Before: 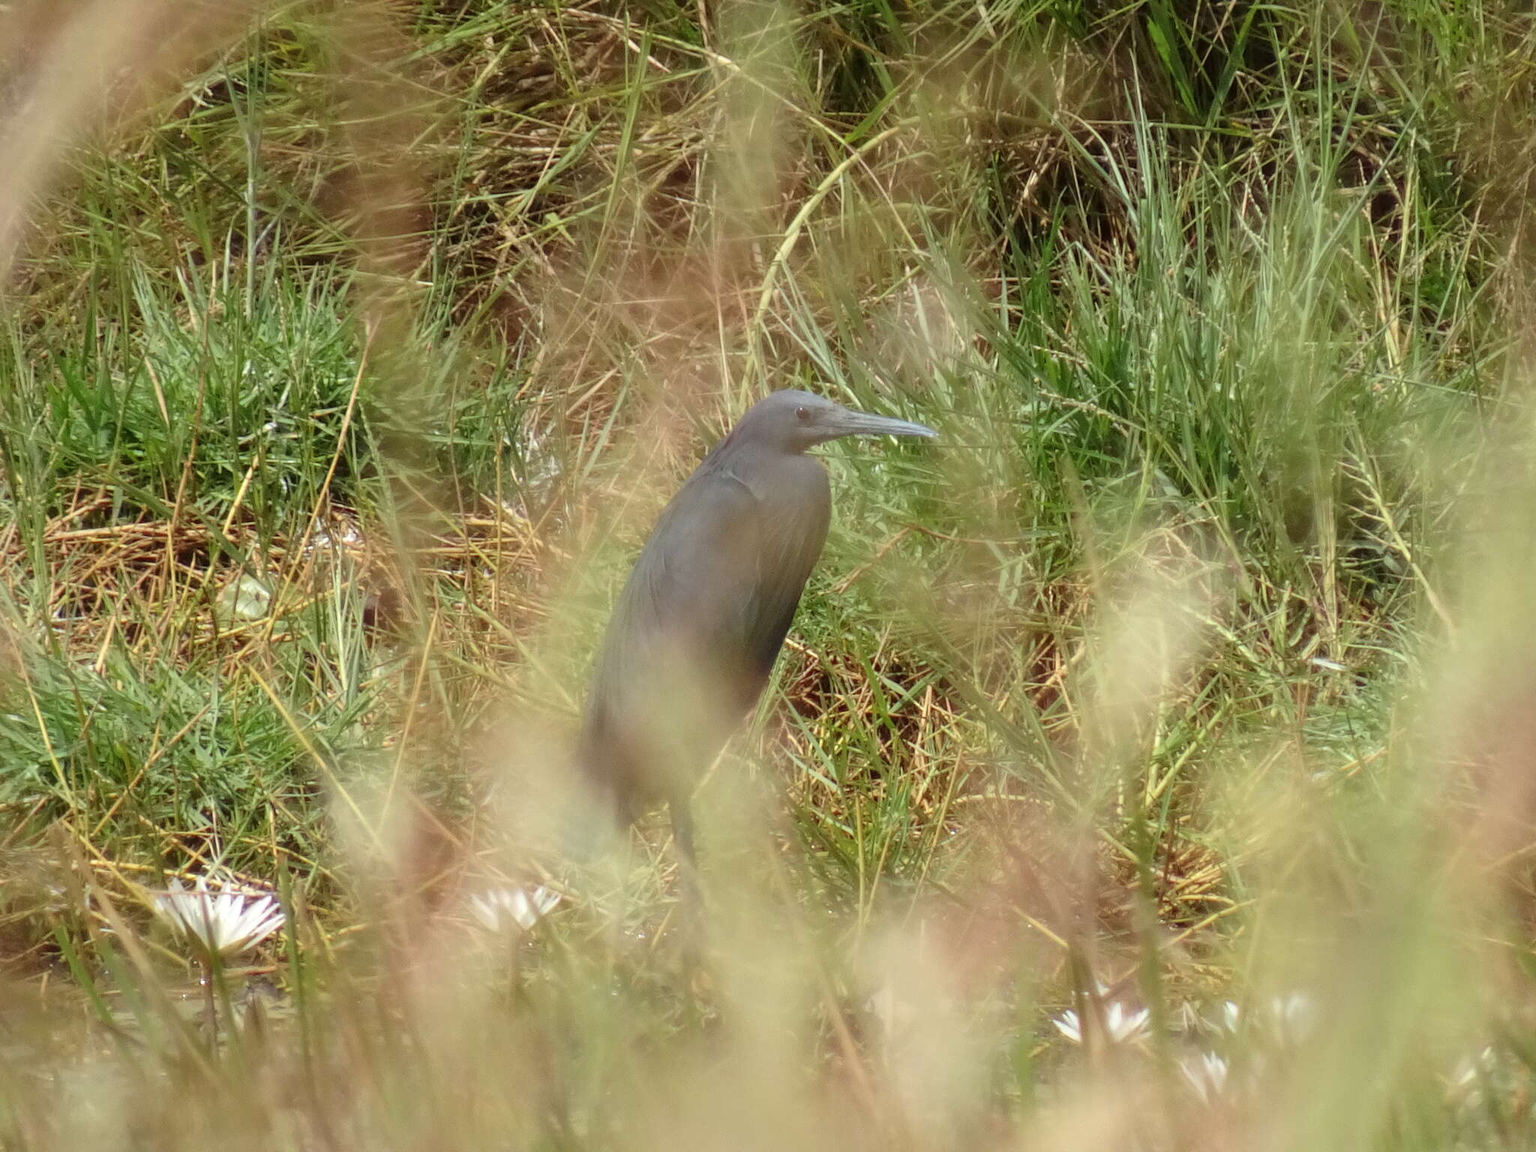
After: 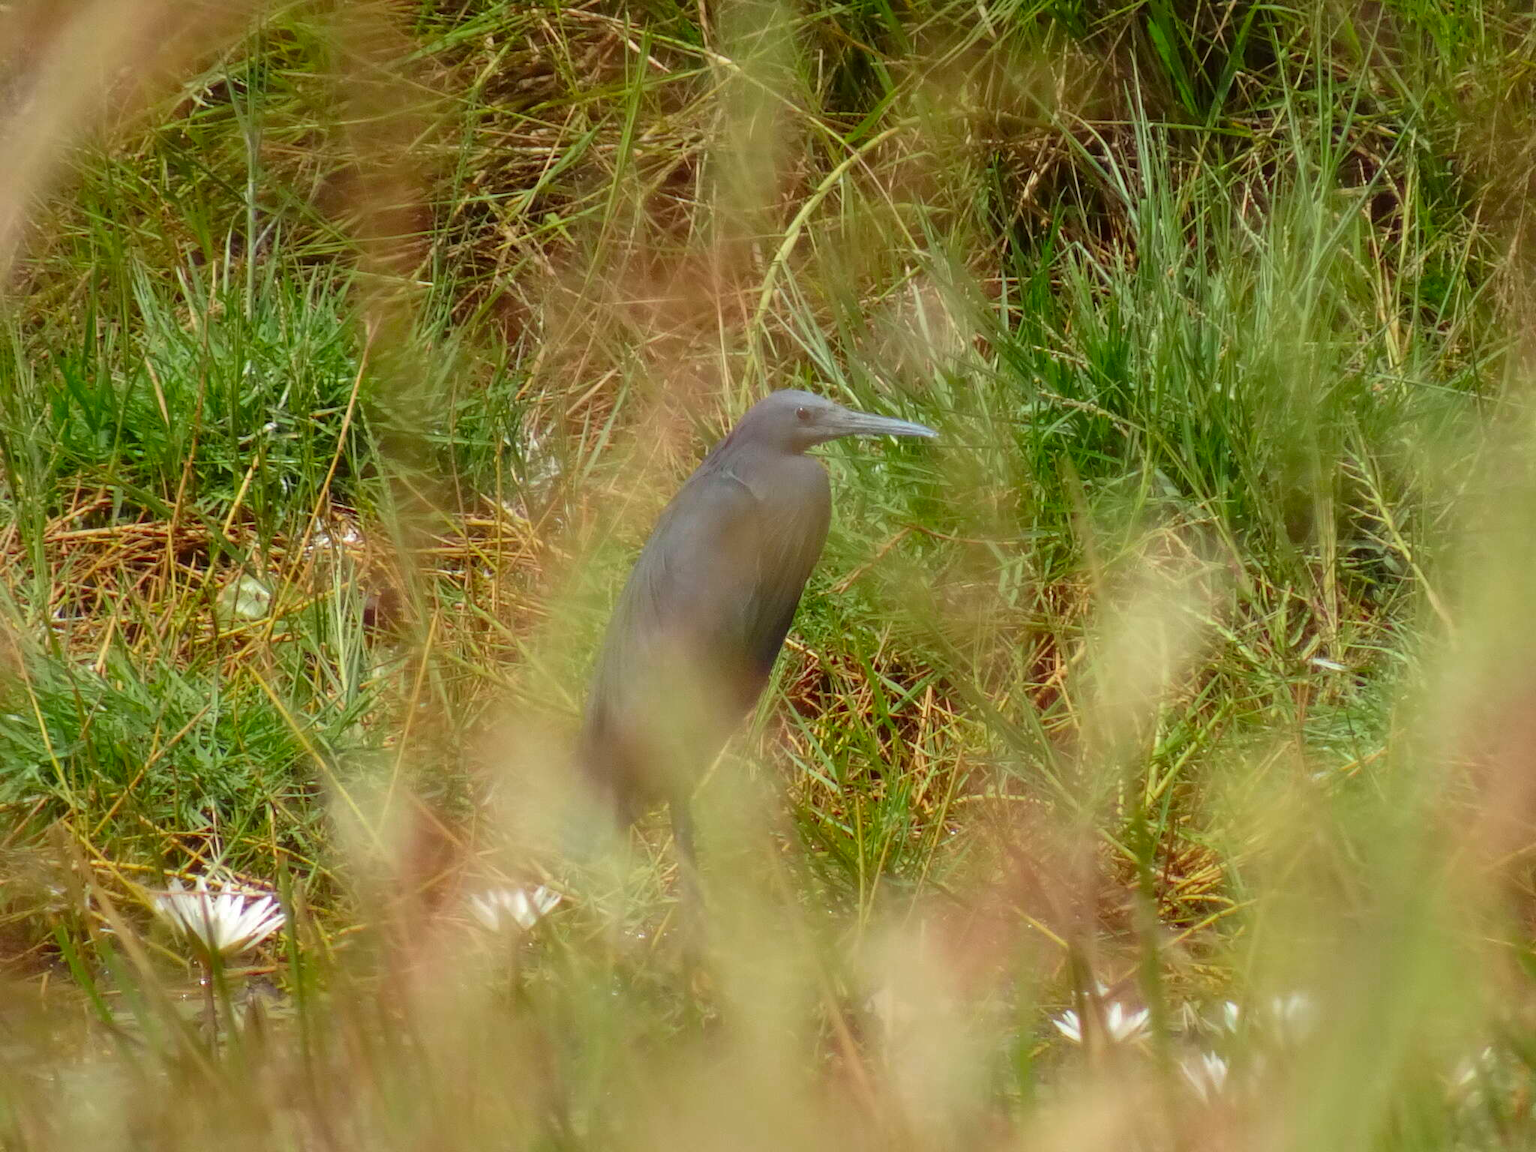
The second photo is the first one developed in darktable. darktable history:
tone equalizer: on, module defaults
color zones: curves: ch0 [(0, 0.425) (0.143, 0.422) (0.286, 0.42) (0.429, 0.419) (0.571, 0.419) (0.714, 0.42) (0.857, 0.422) (1, 0.425)]; ch1 [(0, 0.666) (0.143, 0.669) (0.286, 0.671) (0.429, 0.67) (0.571, 0.67) (0.714, 0.67) (0.857, 0.67) (1, 0.666)]
